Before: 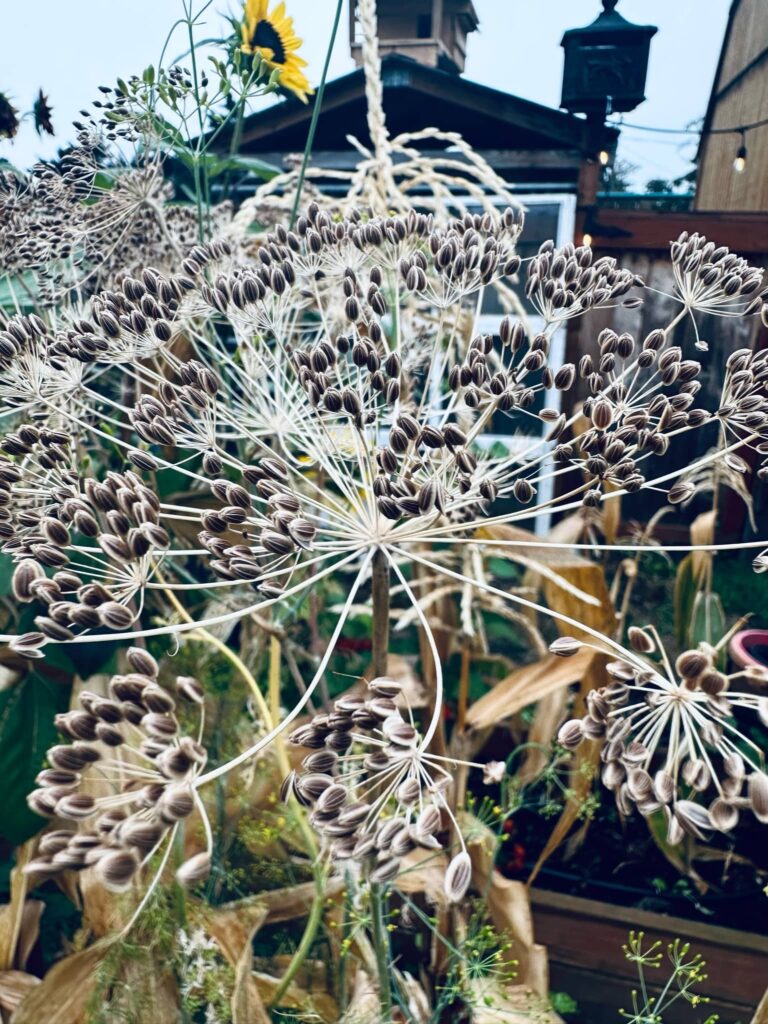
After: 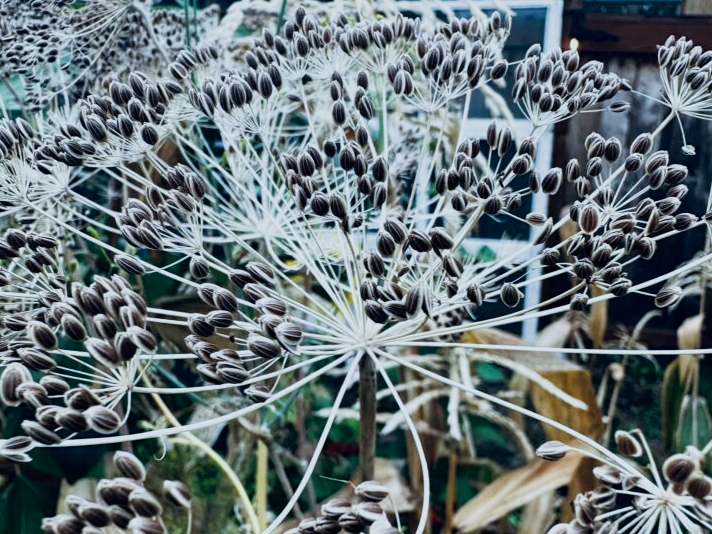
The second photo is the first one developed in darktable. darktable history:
crop: left 1.744%, top 19.225%, right 5.069%, bottom 28.357%
filmic rgb: middle gray luminance 21.73%, black relative exposure -14 EV, white relative exposure 2.96 EV, threshold 6 EV, target black luminance 0%, hardness 8.81, latitude 59.69%, contrast 1.208, highlights saturation mix 5%, shadows ↔ highlights balance 41.6%, add noise in highlights 0, color science v3 (2019), use custom middle-gray values true, iterations of high-quality reconstruction 0, contrast in highlights soft, enable highlight reconstruction true
color calibration: illuminant Planckian (black body), x 0.375, y 0.373, temperature 4117 K
